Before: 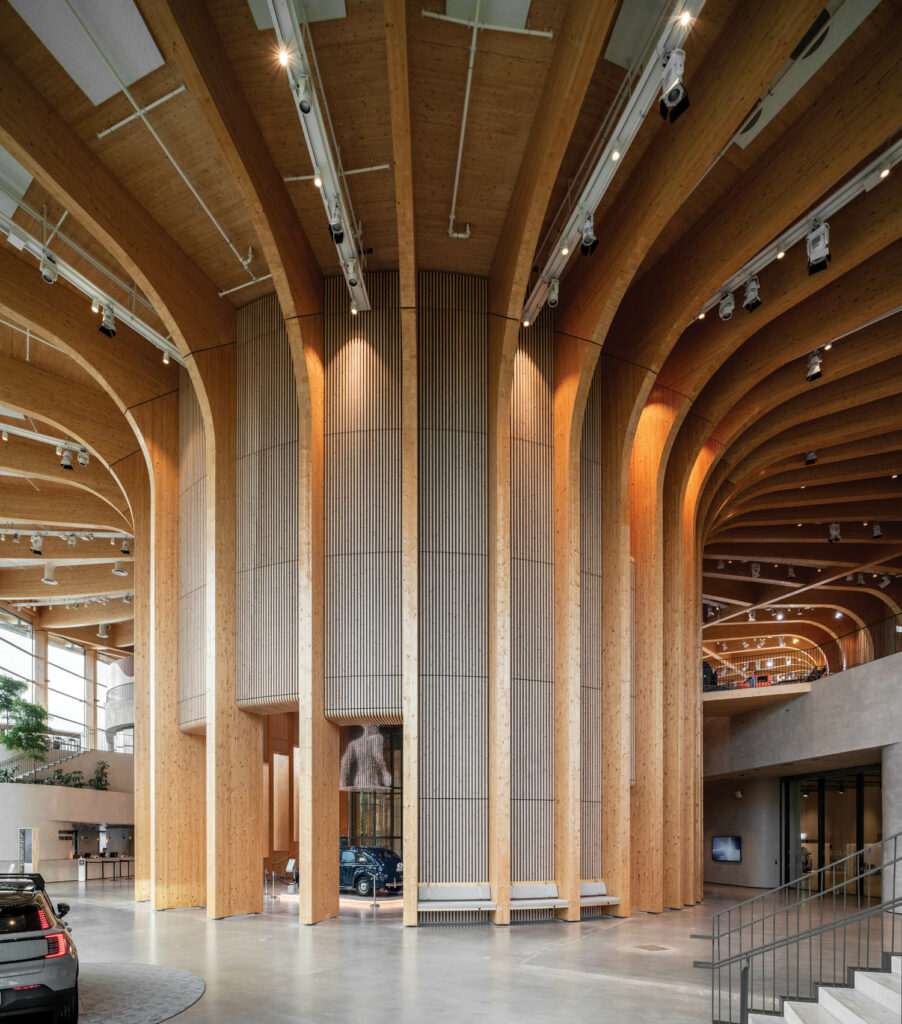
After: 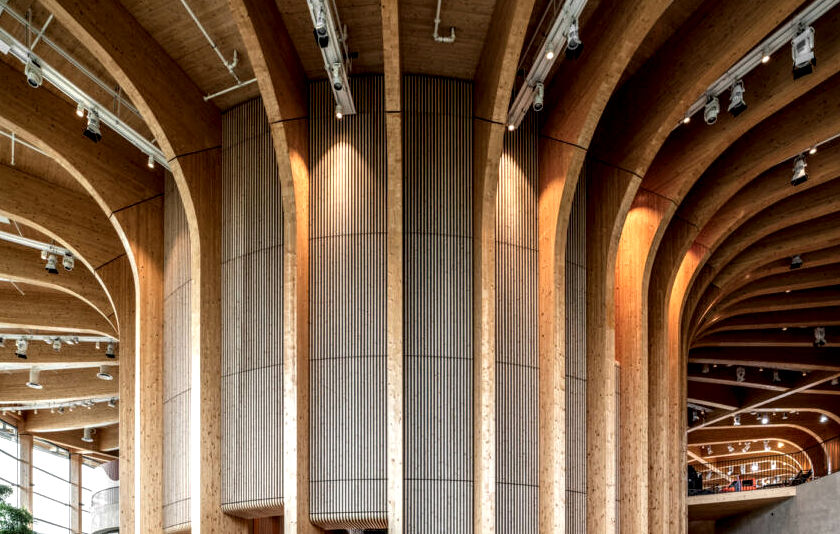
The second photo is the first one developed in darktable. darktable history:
local contrast: highlights 19%, detail 186%
crop: left 1.744%, top 19.225%, right 5.069%, bottom 28.357%
